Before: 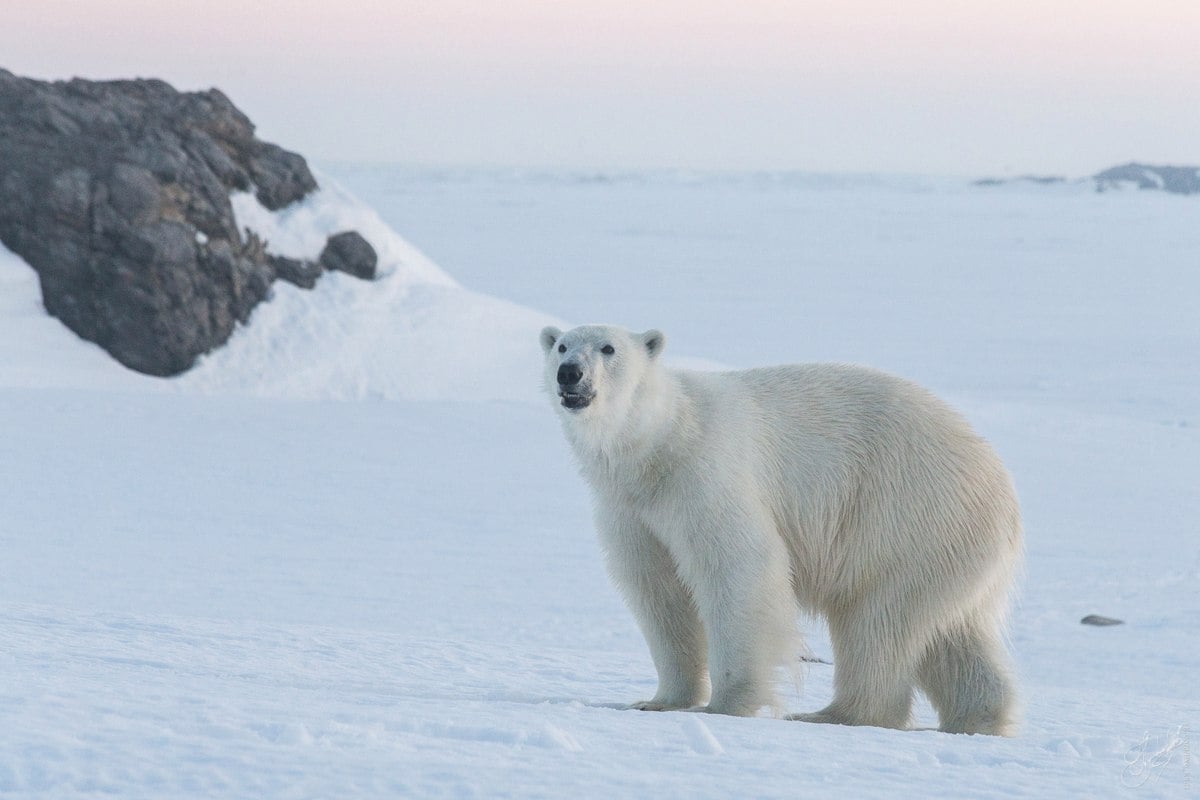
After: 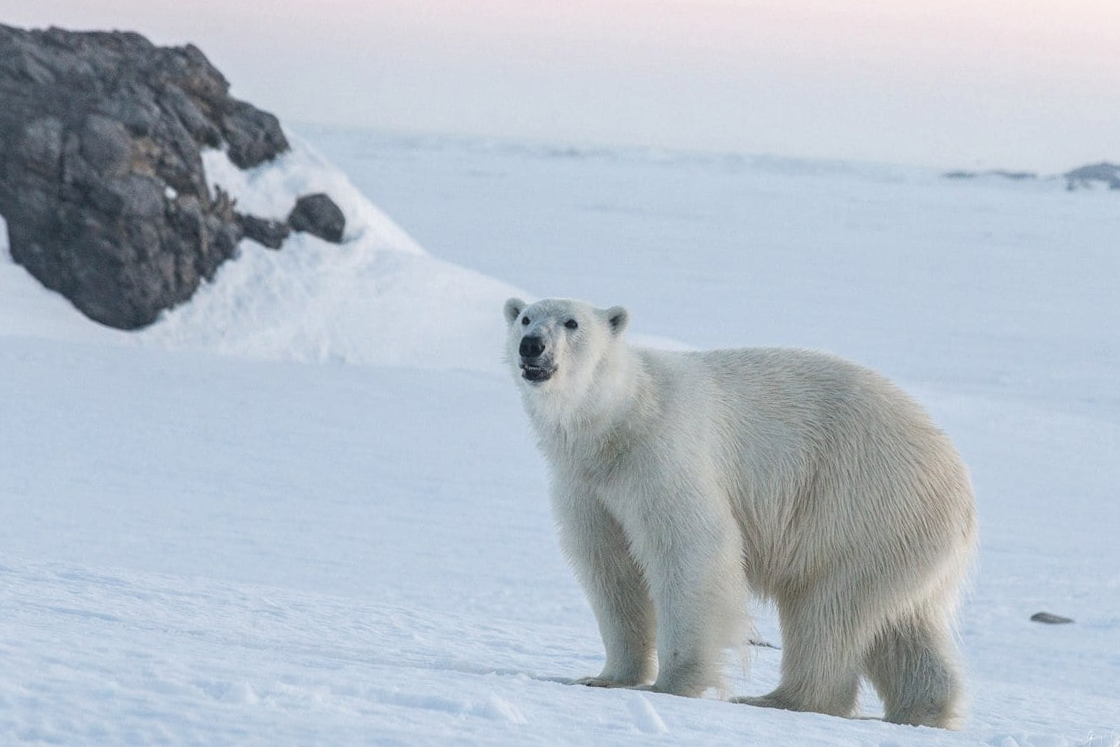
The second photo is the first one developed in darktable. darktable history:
crop and rotate: angle -2.75°
local contrast: detail 130%
